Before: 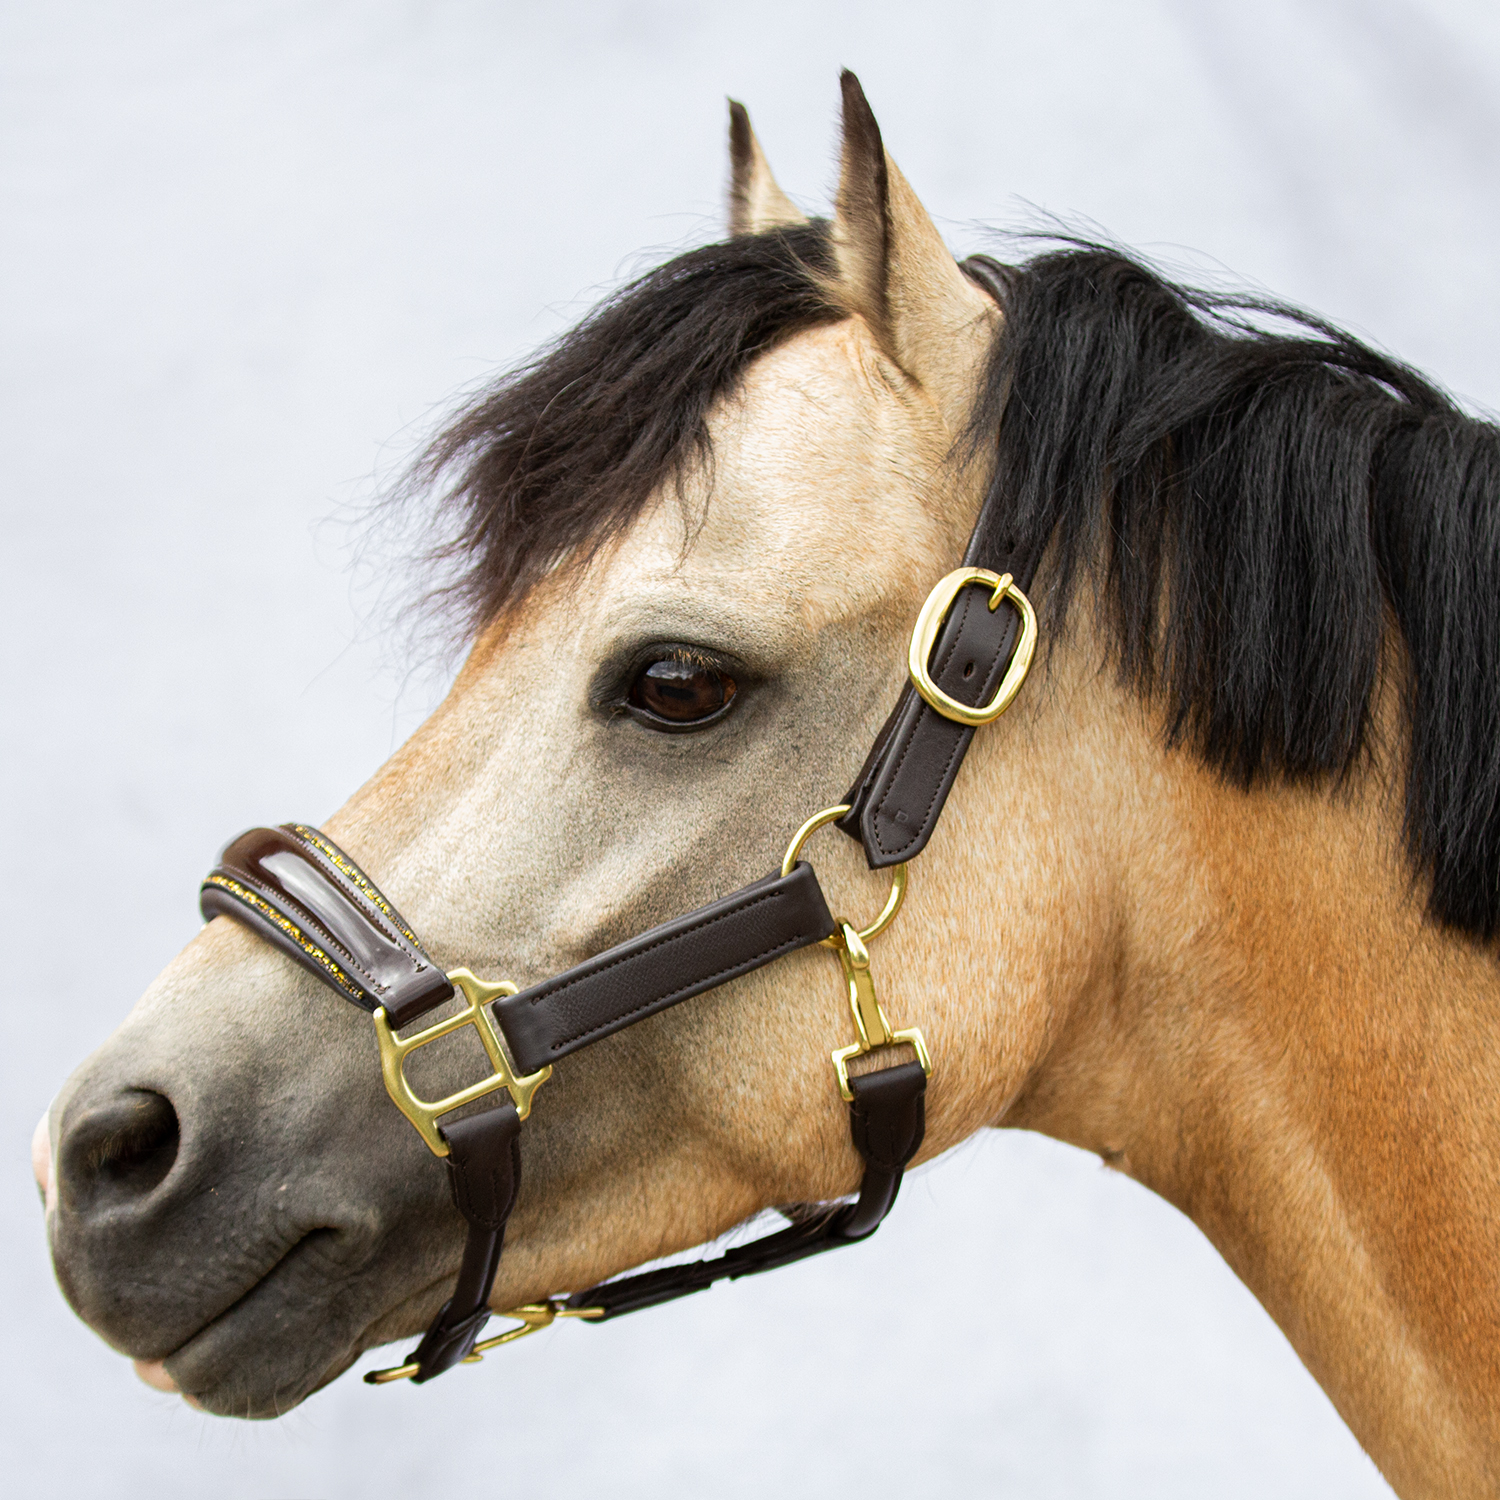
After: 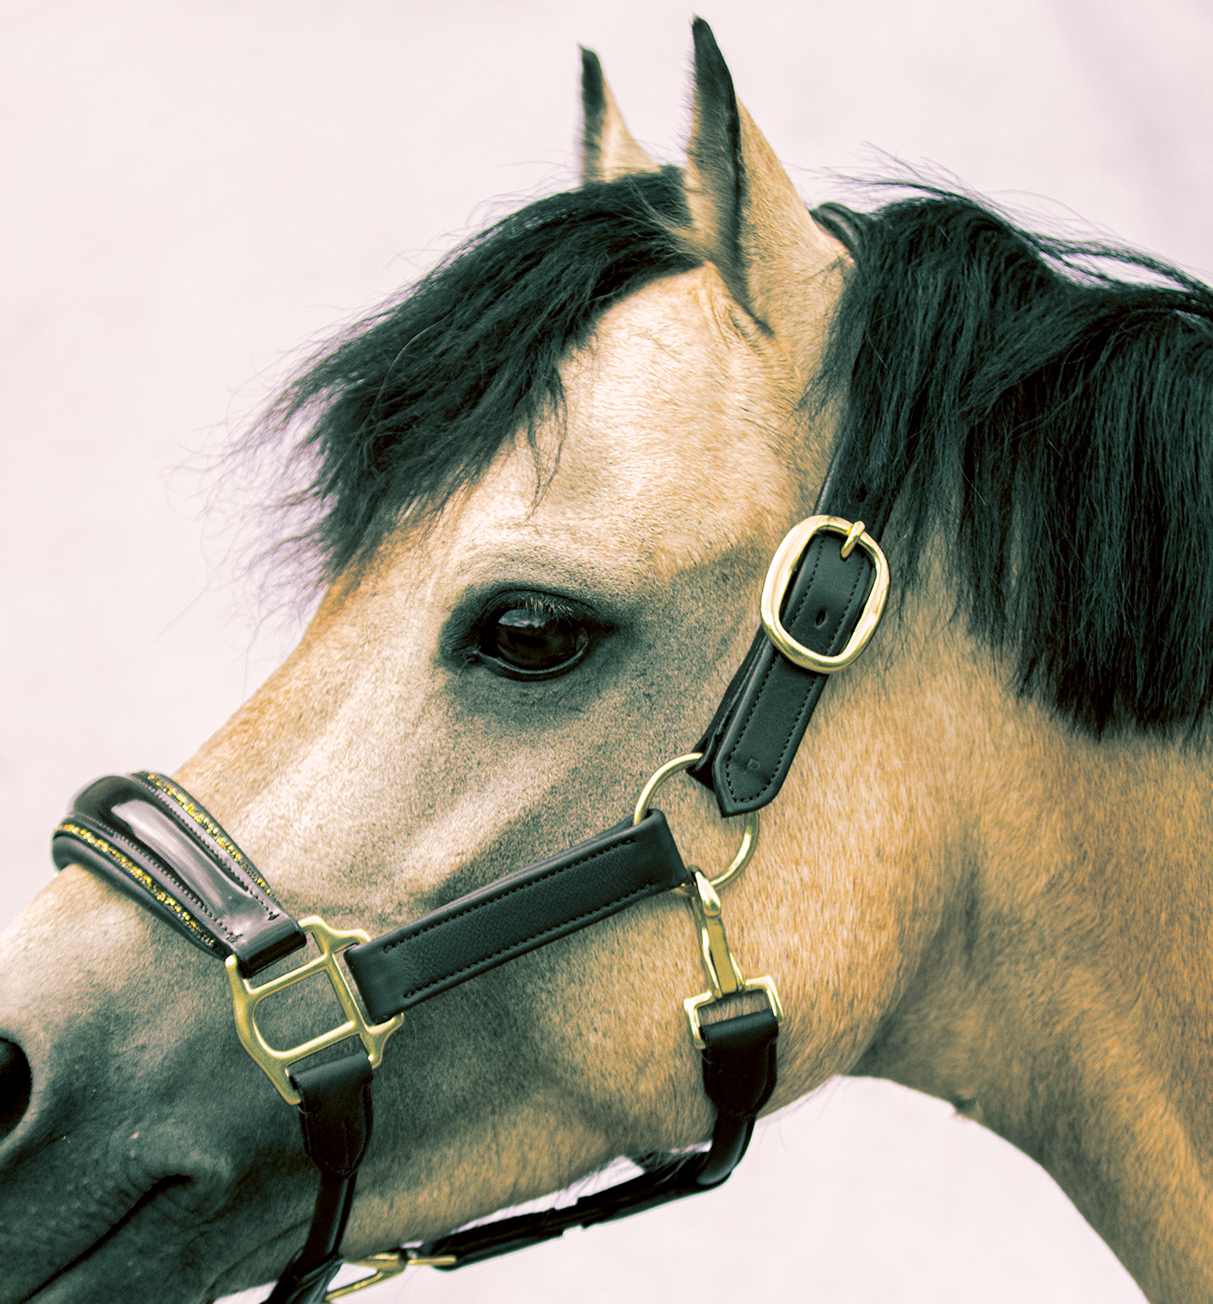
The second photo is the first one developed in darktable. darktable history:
color correction: highlights a* 8.98, highlights b* 15.09, shadows a* -0.49, shadows b* 26.52
split-toning: shadows › hue 186.43°, highlights › hue 49.29°, compress 30.29%
crop: left 9.929%, top 3.475%, right 9.188%, bottom 9.529%
white balance: red 0.926, green 1.003, blue 1.133
